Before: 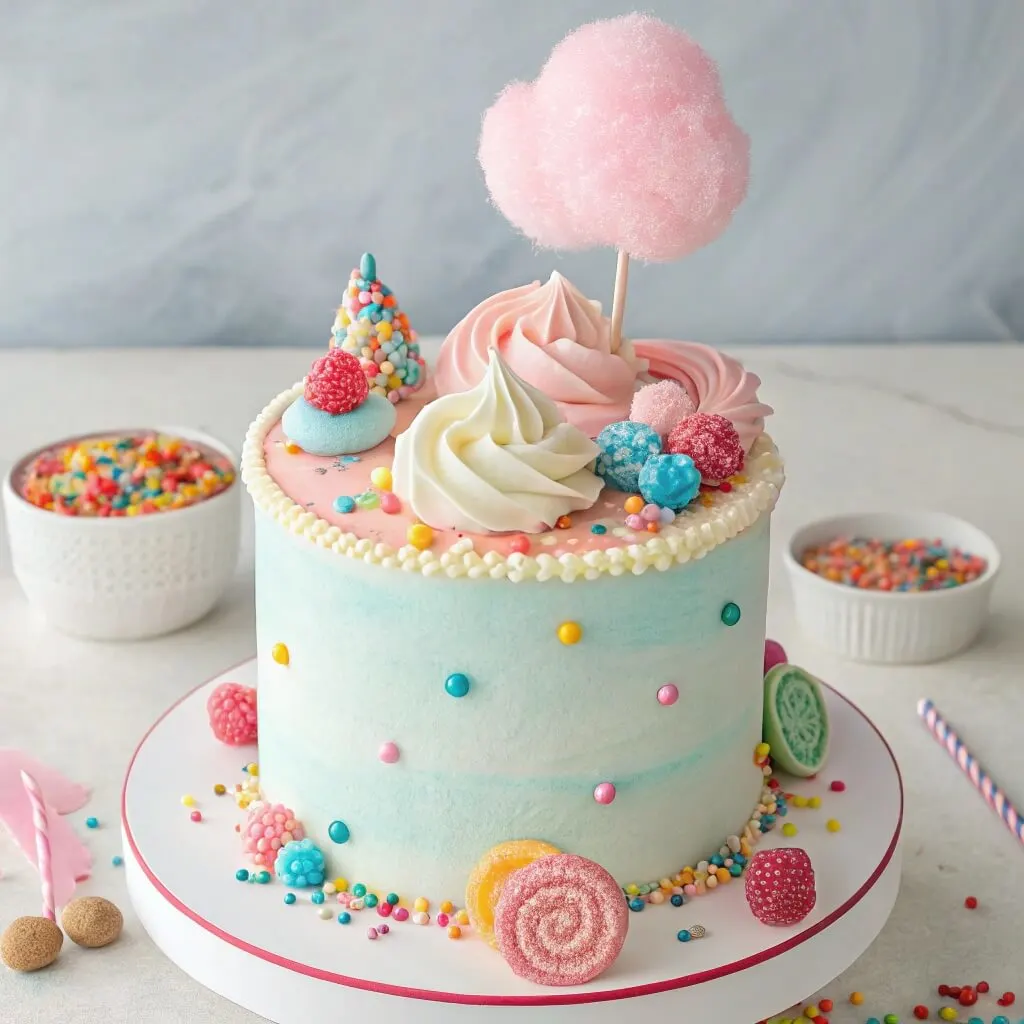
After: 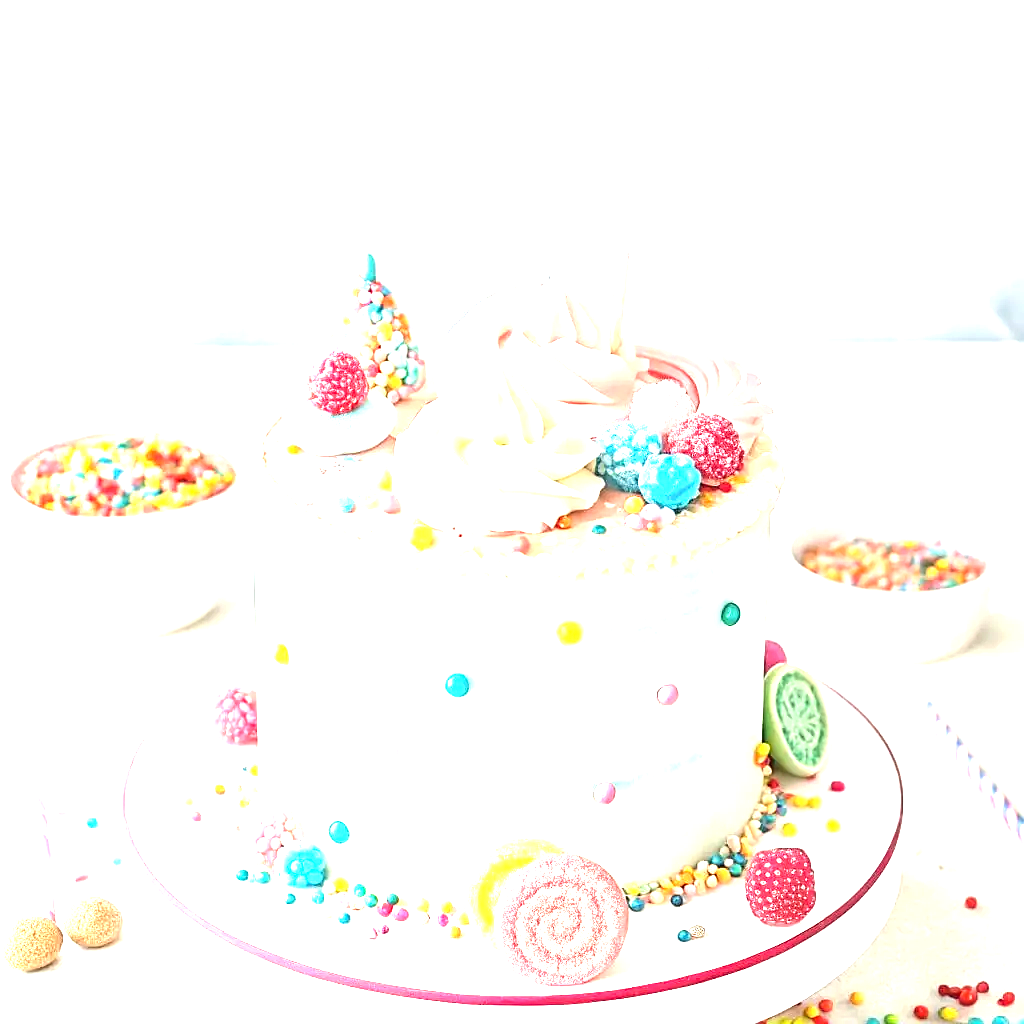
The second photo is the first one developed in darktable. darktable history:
exposure: black level correction 0, exposure 2.088 EV, compensate exposure bias true, compensate highlight preservation false
sharpen: on, module defaults
